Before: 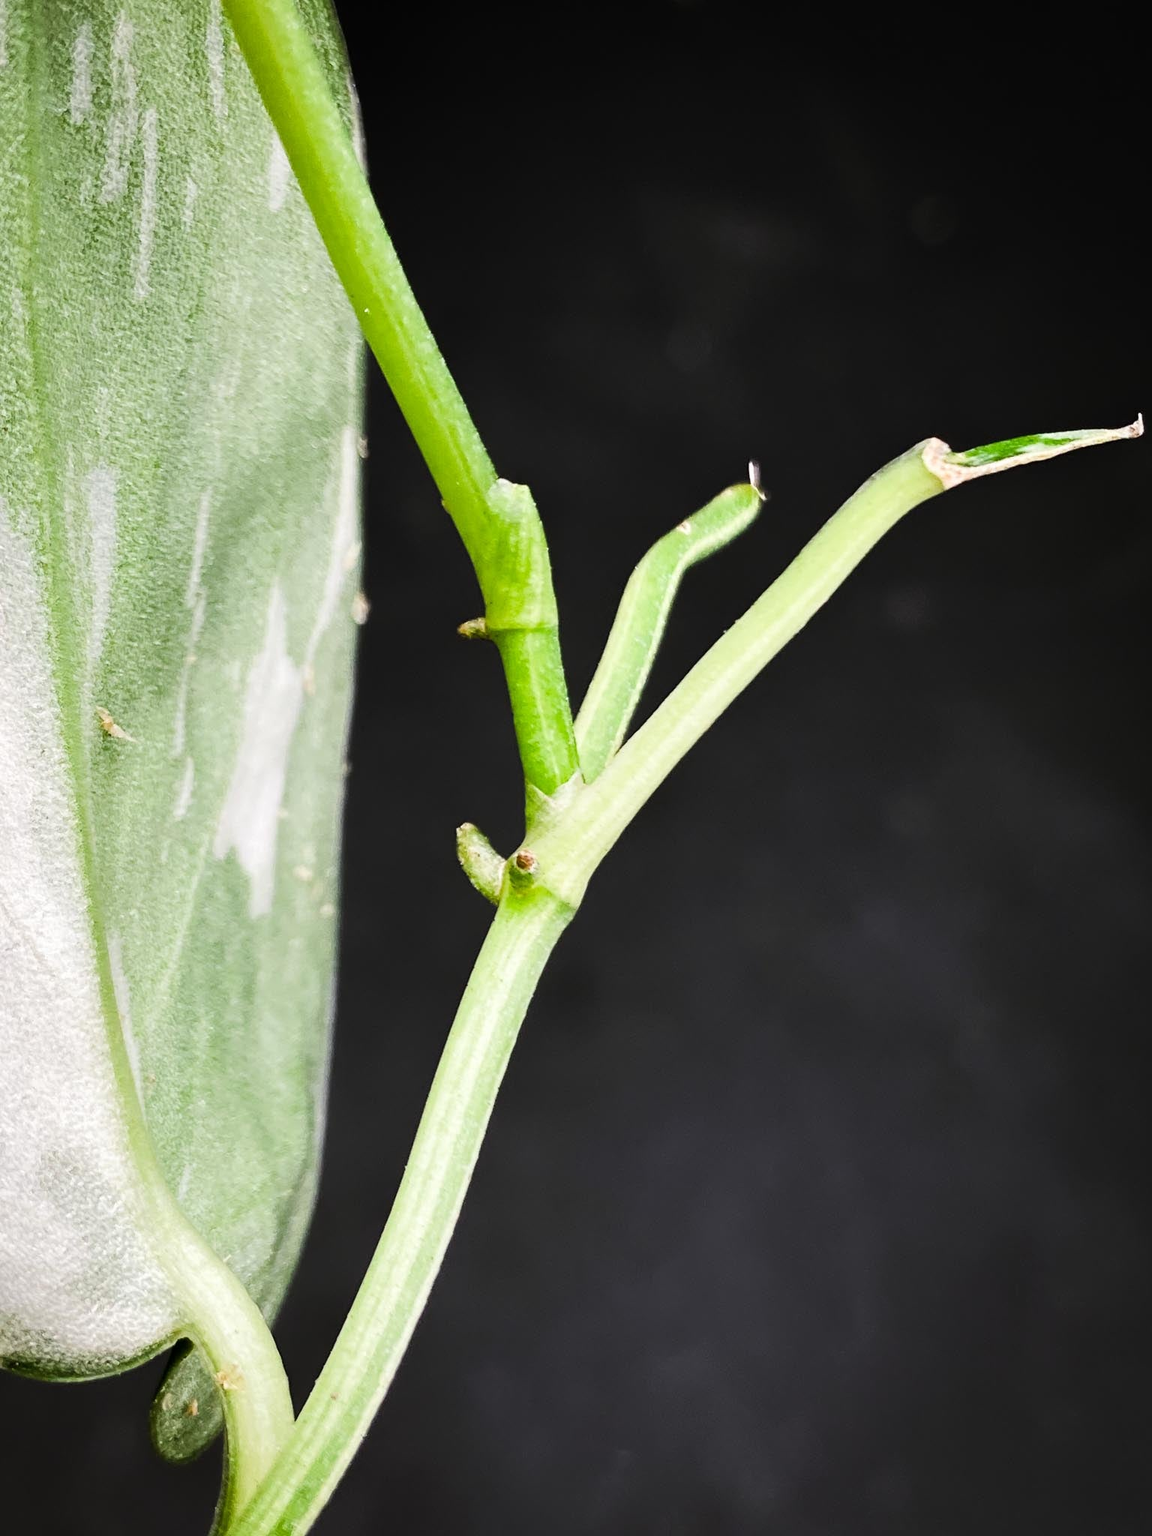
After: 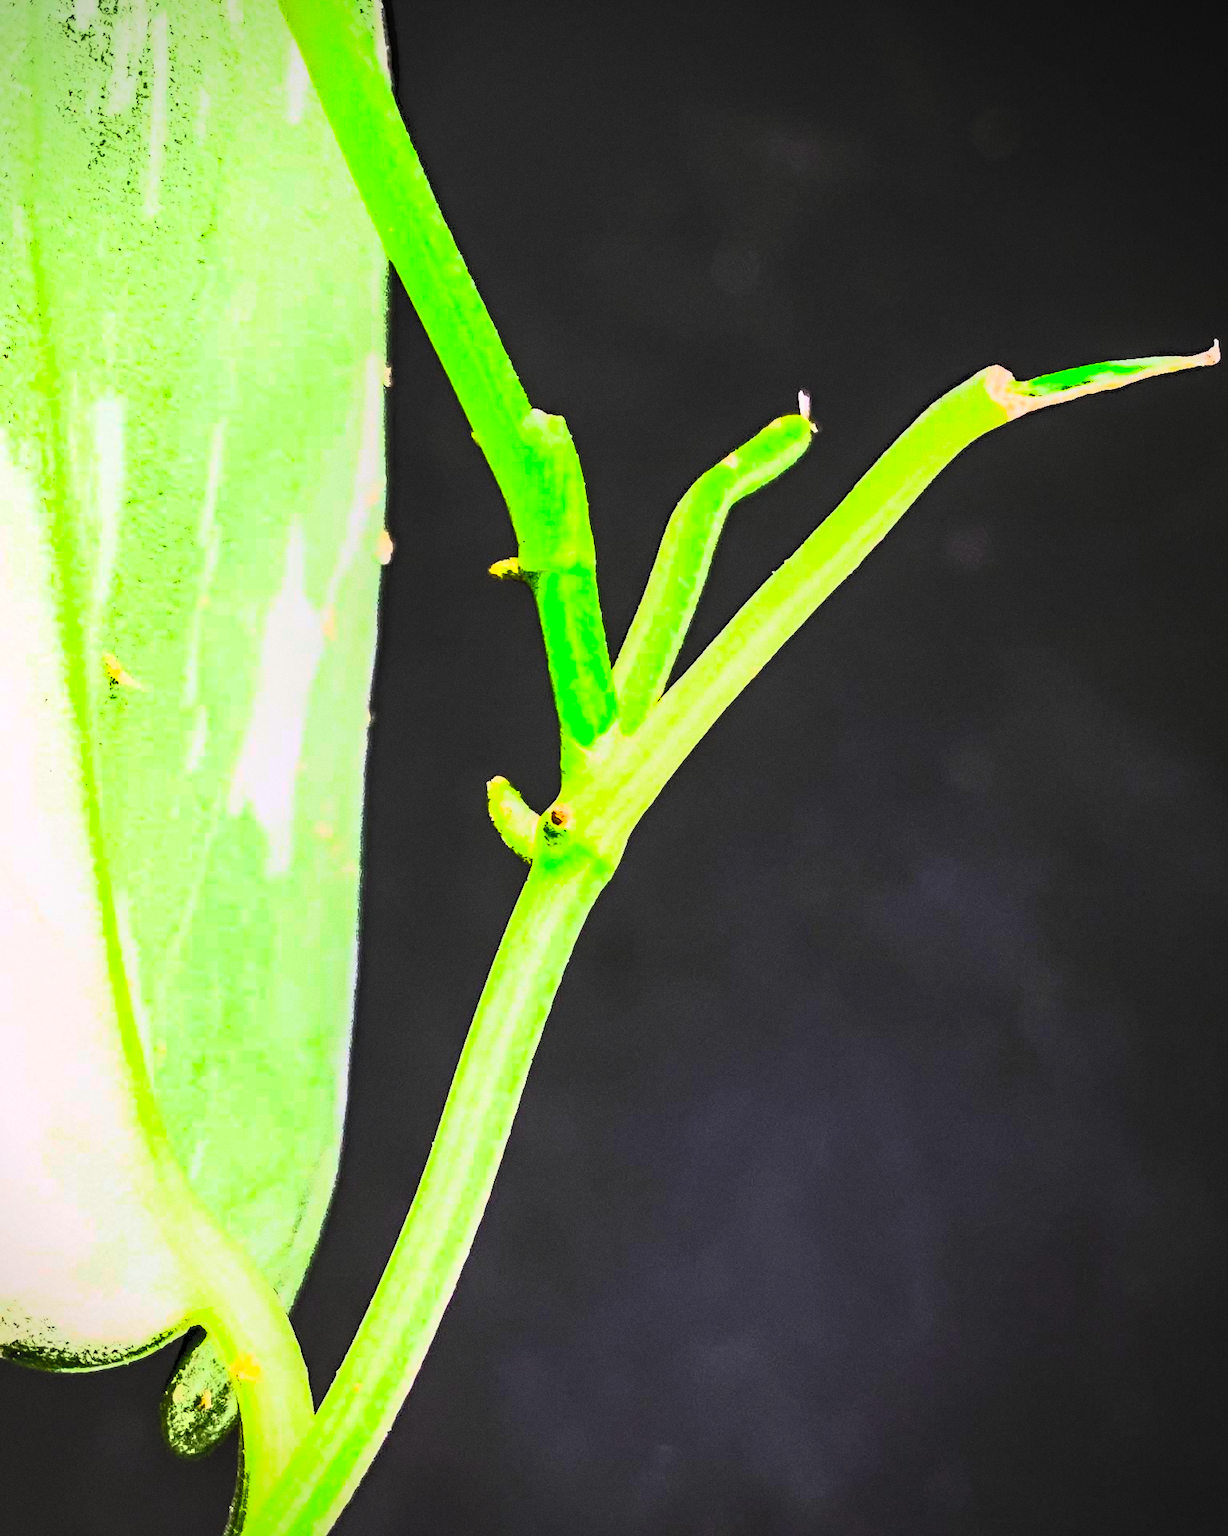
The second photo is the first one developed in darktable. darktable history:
local contrast: highlights 25%, detail 150%
haze removal: strength 0.29, distance 0.25, compatibility mode true, adaptive false
crop and rotate: top 6.25%
vignetting: fall-off start 91.19%
contrast brightness saturation: contrast 1, brightness 1, saturation 1
grain: coarseness 0.09 ISO
tone equalizer: -8 EV -1.08 EV, -7 EV -1.01 EV, -6 EV -0.867 EV, -5 EV -0.578 EV, -3 EV 0.578 EV, -2 EV 0.867 EV, -1 EV 1.01 EV, +0 EV 1.08 EV, edges refinement/feathering 500, mask exposure compensation -1.57 EV, preserve details no
